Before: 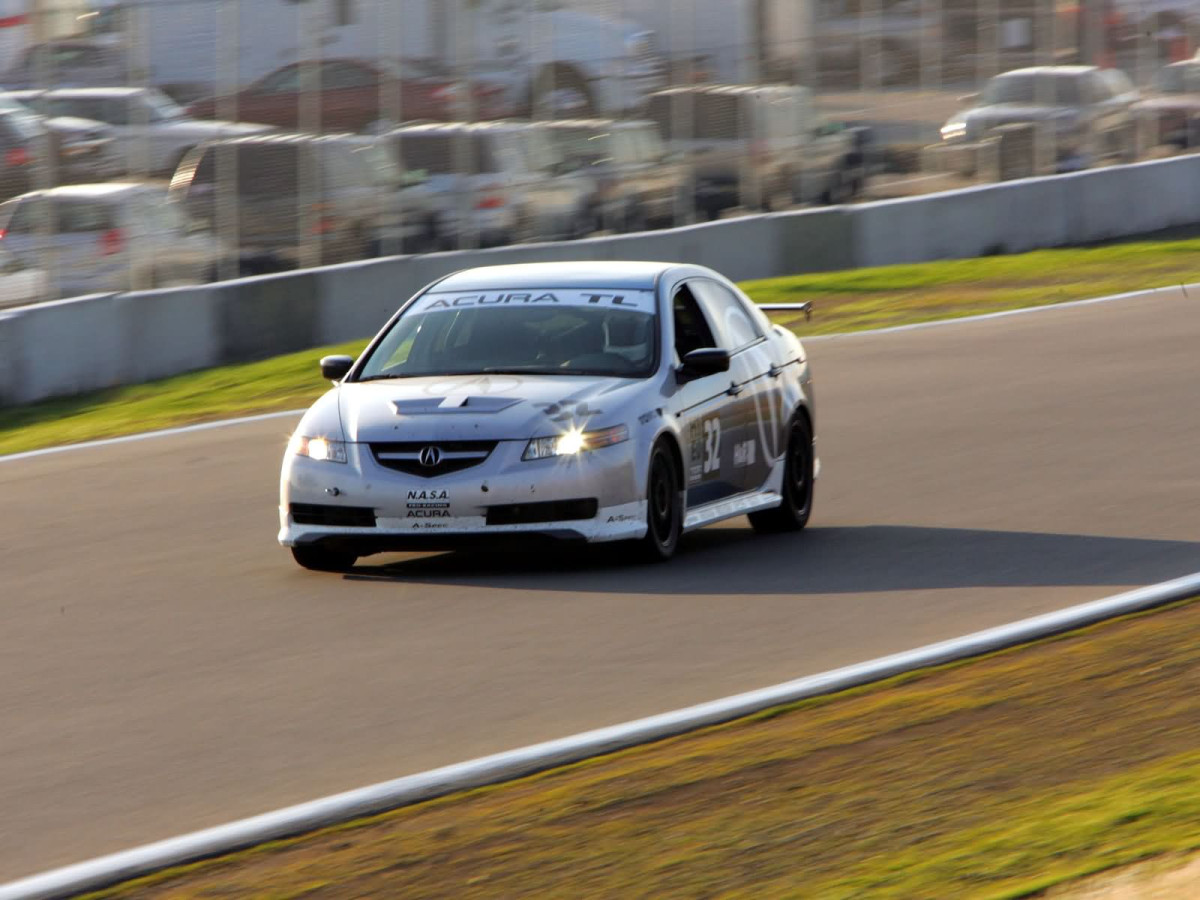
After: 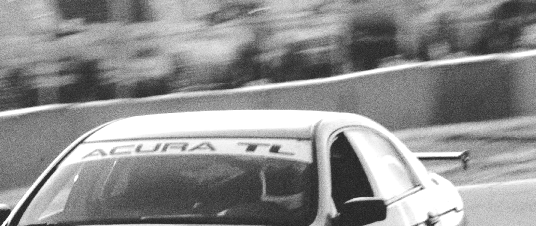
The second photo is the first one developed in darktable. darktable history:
monochrome: size 1
exposure: exposure 0.2 EV, compensate highlight preservation false
base curve: curves: ch0 [(0, 0.024) (0.055, 0.065) (0.121, 0.166) (0.236, 0.319) (0.693, 0.726) (1, 1)], preserve colors none
grain: coarseness 0.09 ISO, strength 40%
crop: left 28.64%, top 16.832%, right 26.637%, bottom 58.055%
tone equalizer: -8 EV -0.75 EV, -7 EV -0.7 EV, -6 EV -0.6 EV, -5 EV -0.4 EV, -3 EV 0.4 EV, -2 EV 0.6 EV, -1 EV 0.7 EV, +0 EV 0.75 EV, edges refinement/feathering 500, mask exposure compensation -1.57 EV, preserve details no
